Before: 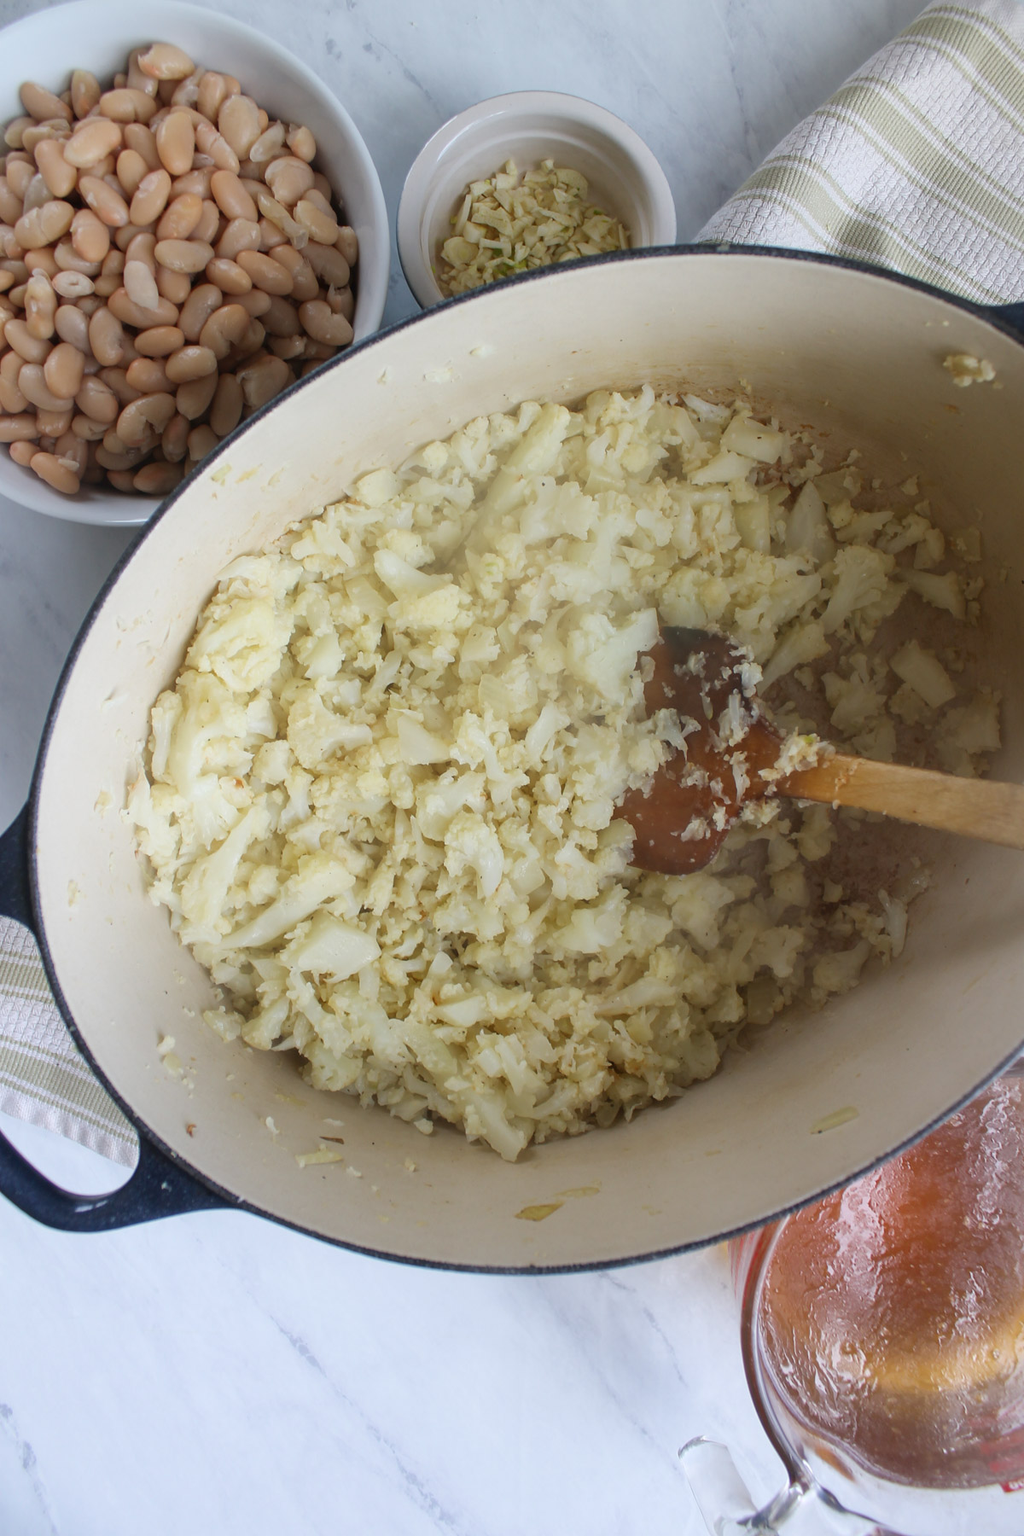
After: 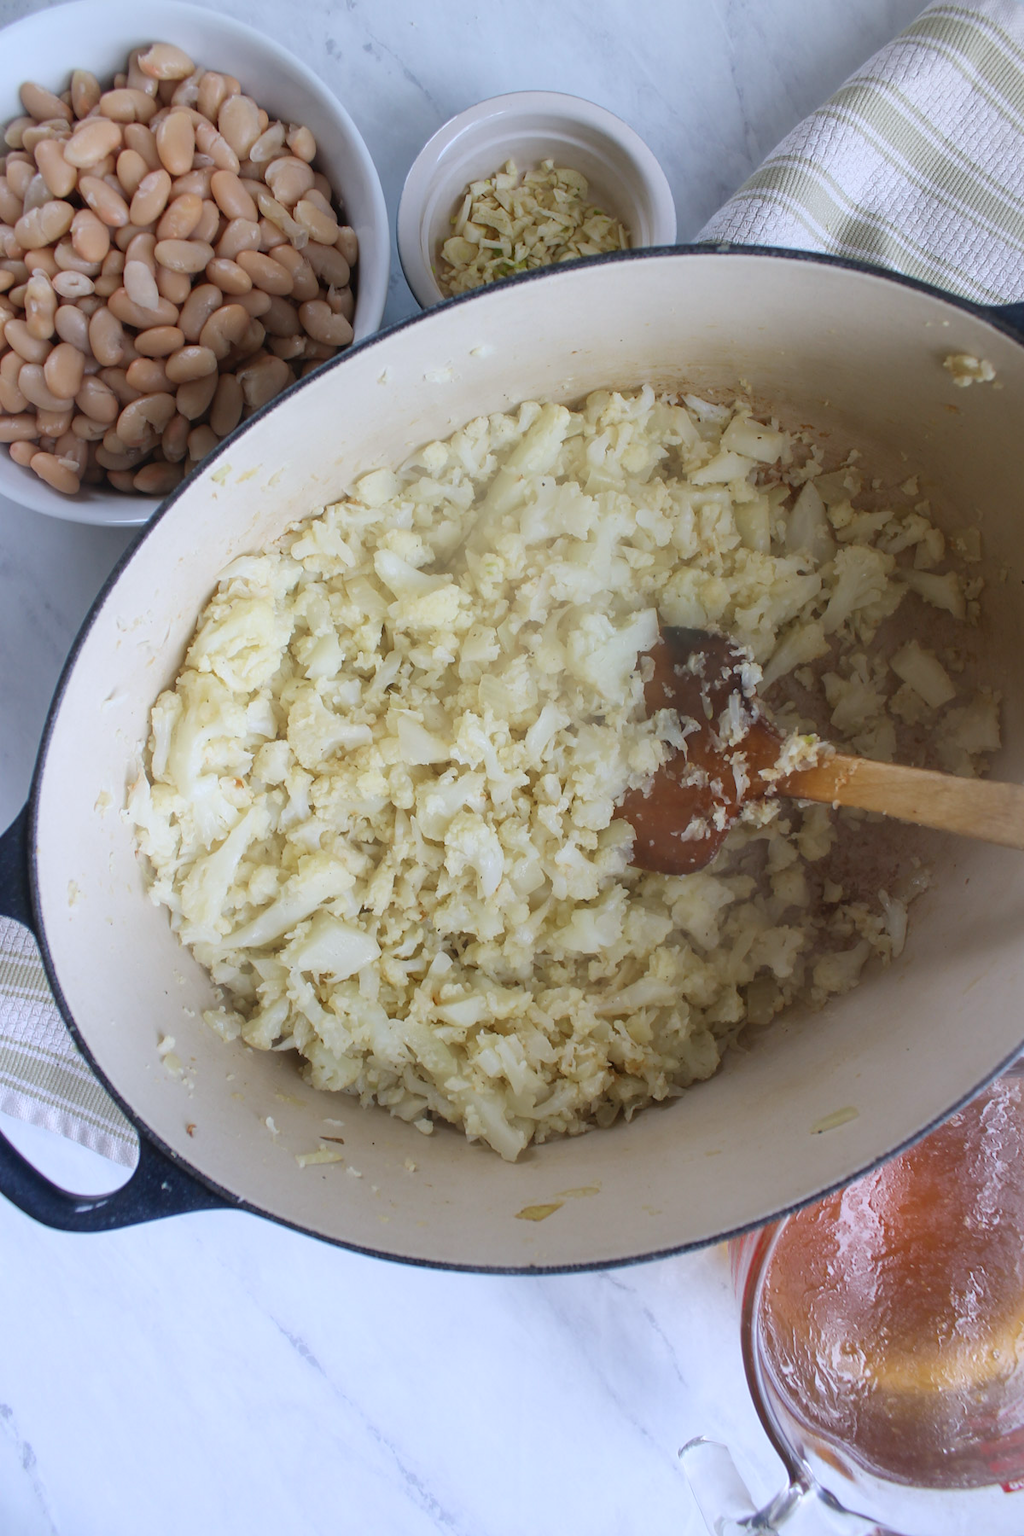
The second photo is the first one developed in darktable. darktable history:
color calibration: gray › normalize channels true, illuminant as shot in camera, x 0.358, y 0.373, temperature 4628.91 K, gamut compression 0.021
